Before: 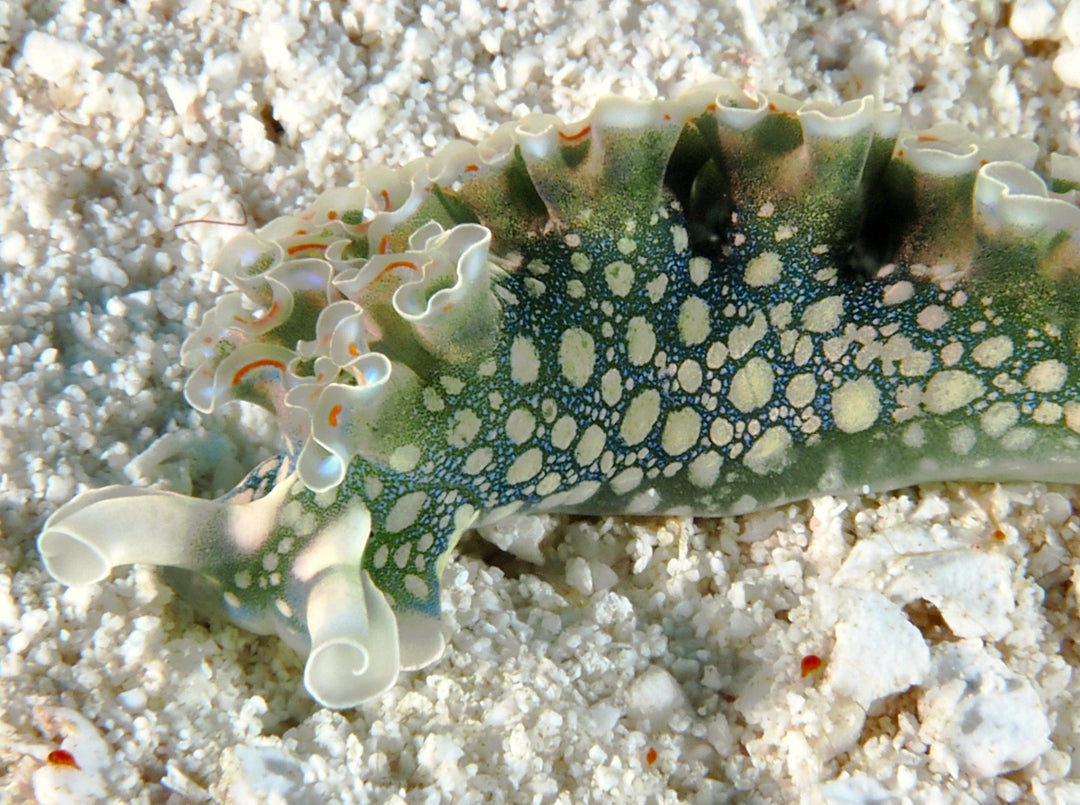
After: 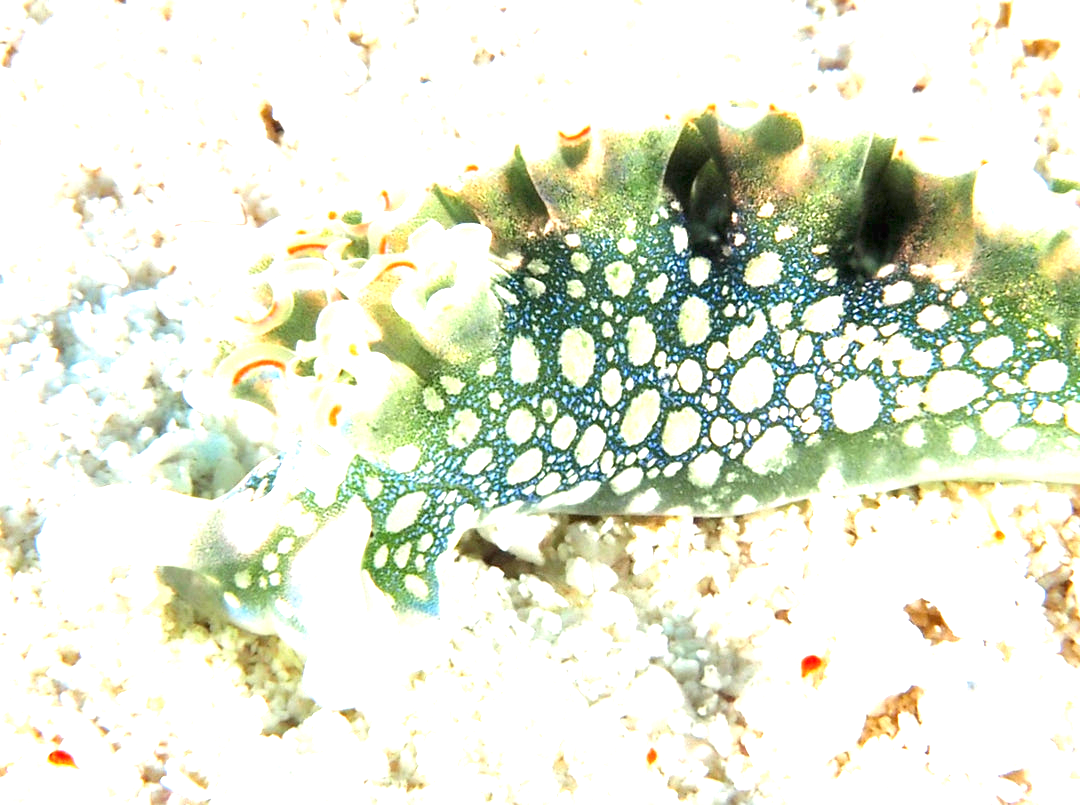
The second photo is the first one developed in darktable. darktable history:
exposure: black level correction 0, exposure 1.987 EV, compensate highlight preservation false
